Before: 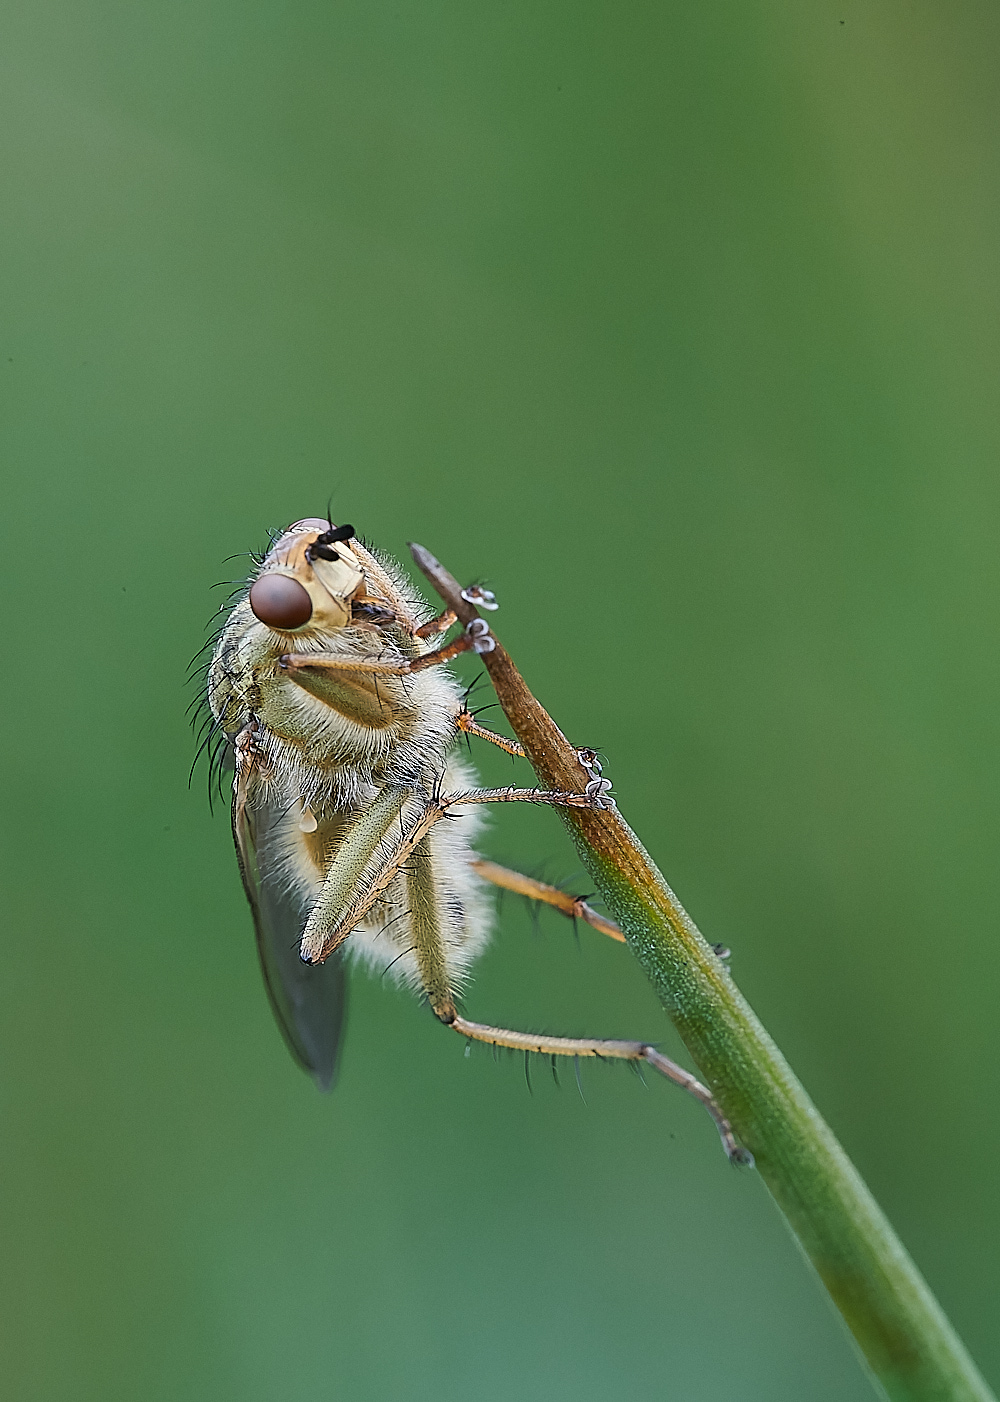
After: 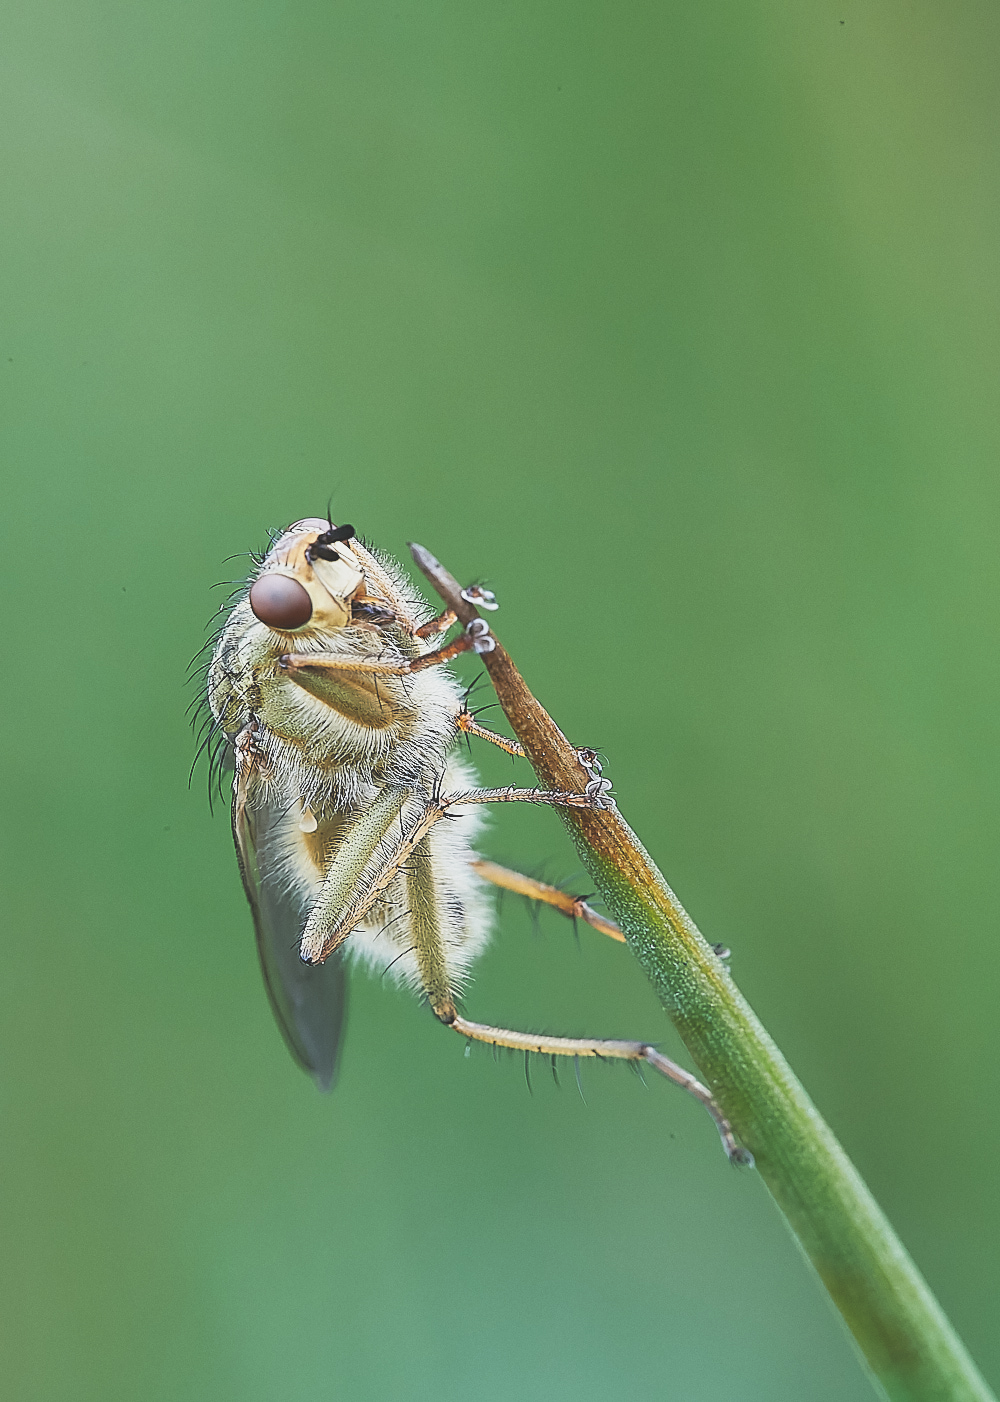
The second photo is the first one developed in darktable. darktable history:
base curve: curves: ch0 [(0, 0) (0.088, 0.125) (0.176, 0.251) (0.354, 0.501) (0.613, 0.749) (1, 0.877)], preserve colors none
white balance: red 0.978, blue 0.999
exposure: black level correction -0.015, compensate highlight preservation false
